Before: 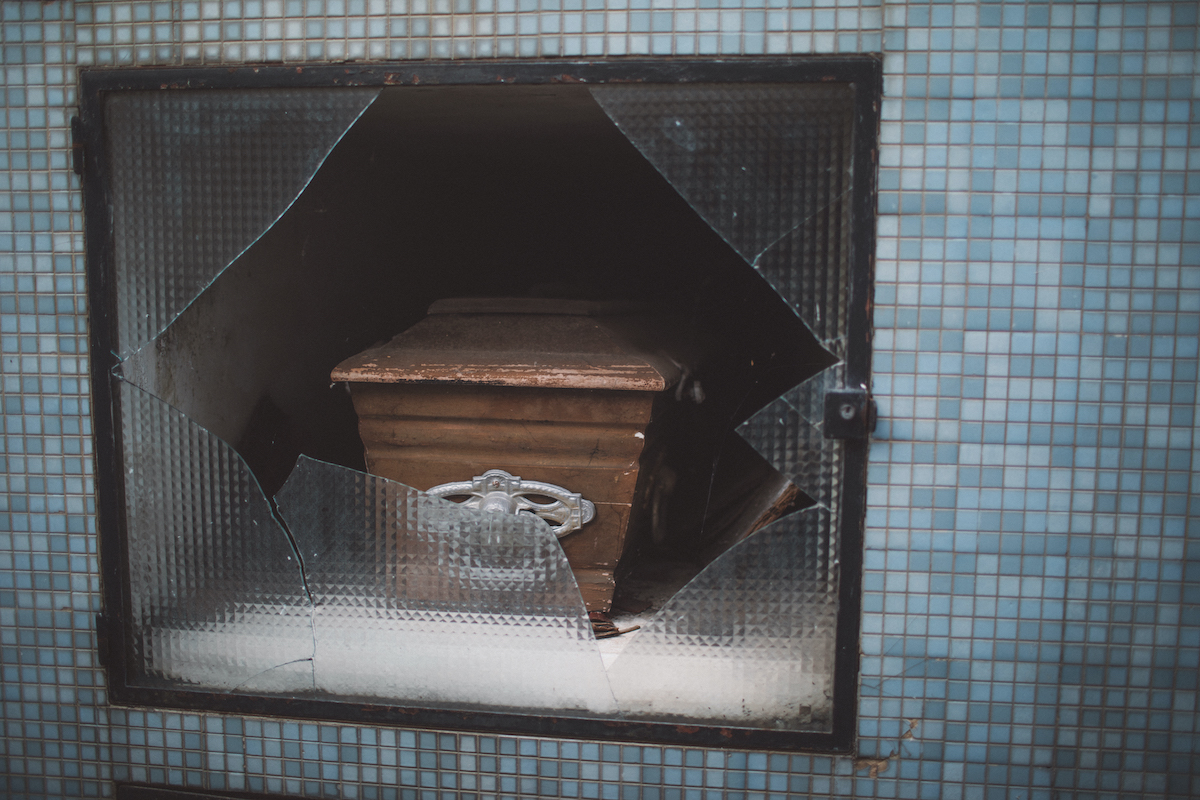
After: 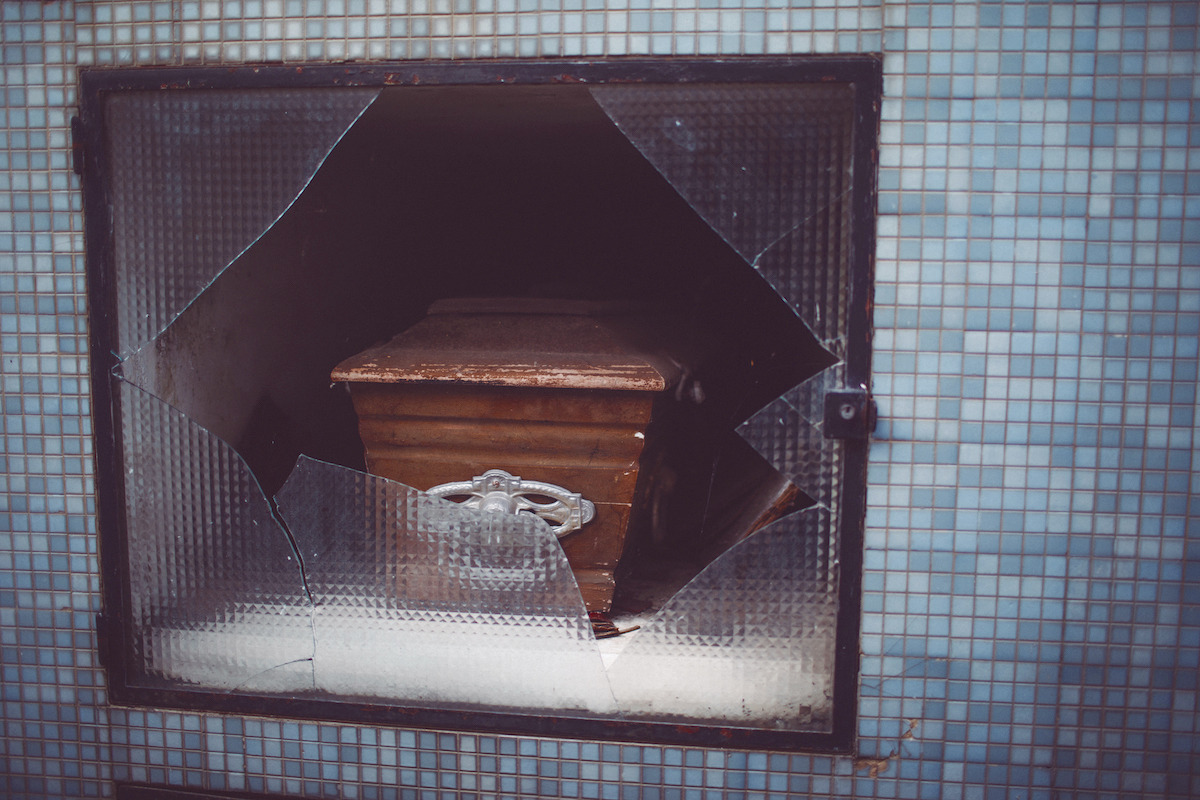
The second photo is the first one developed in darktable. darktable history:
color balance rgb: shadows lift › chroma 6.078%, shadows lift › hue 304.09°, global offset › luminance 0.735%, perceptual saturation grading › global saturation 20%, perceptual saturation grading › highlights -50.495%, perceptual saturation grading › shadows 31.22%, perceptual brilliance grading › highlights 8.321%, perceptual brilliance grading › mid-tones 4.299%, perceptual brilliance grading › shadows 1.301%, saturation formula JzAzBz (2021)
